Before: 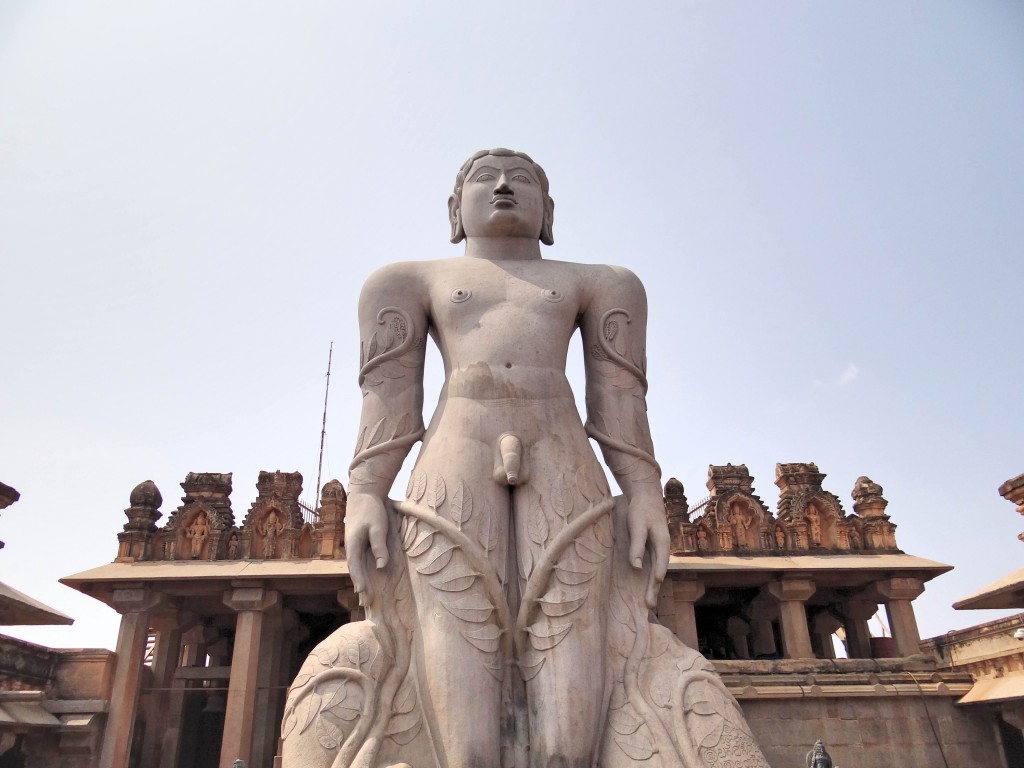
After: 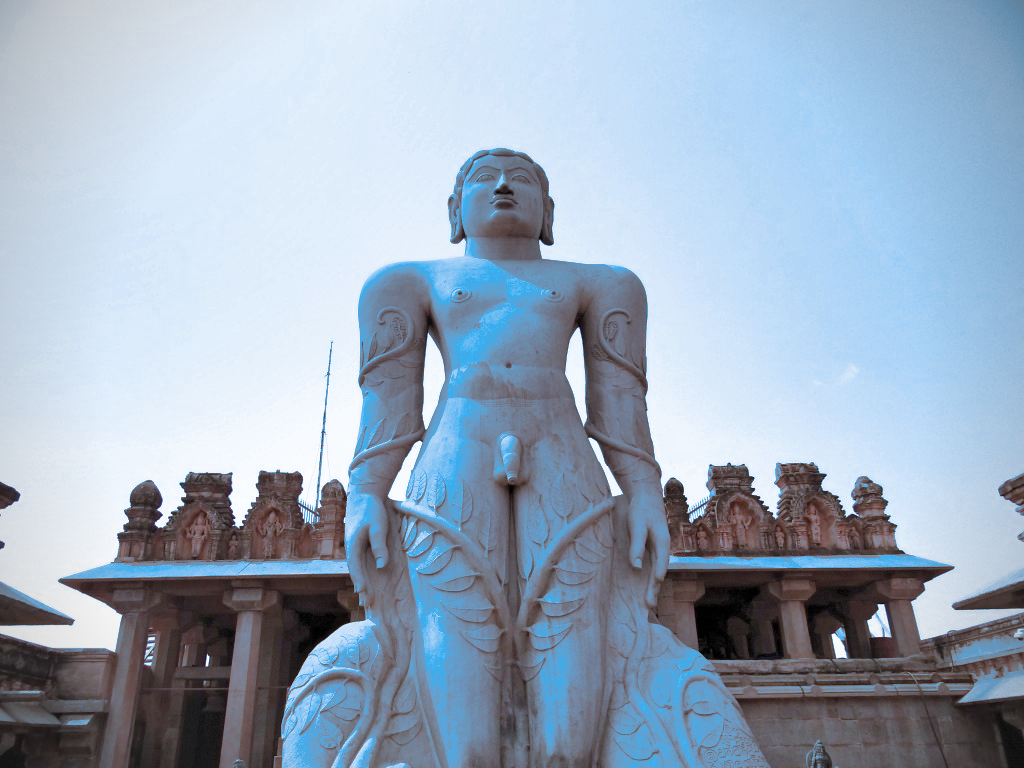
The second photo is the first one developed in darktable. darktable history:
white balance: red 0.98, blue 1.034
vignetting: on, module defaults
split-toning: shadows › hue 220°, shadows › saturation 0.64, highlights › hue 220°, highlights › saturation 0.64, balance 0, compress 5.22%
